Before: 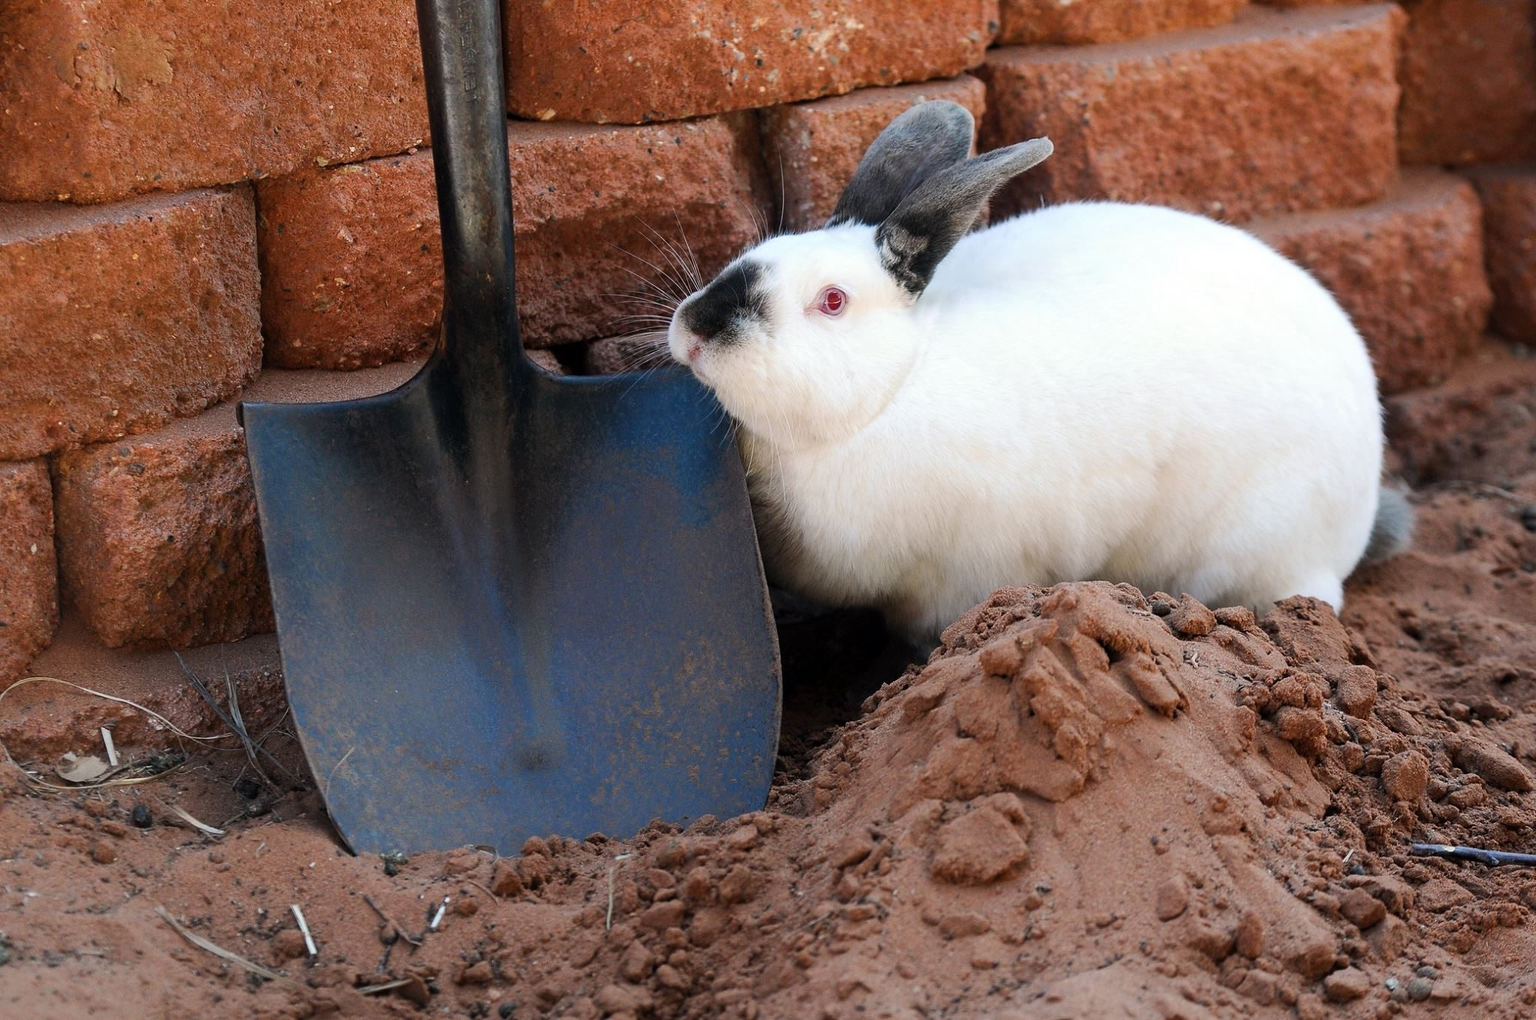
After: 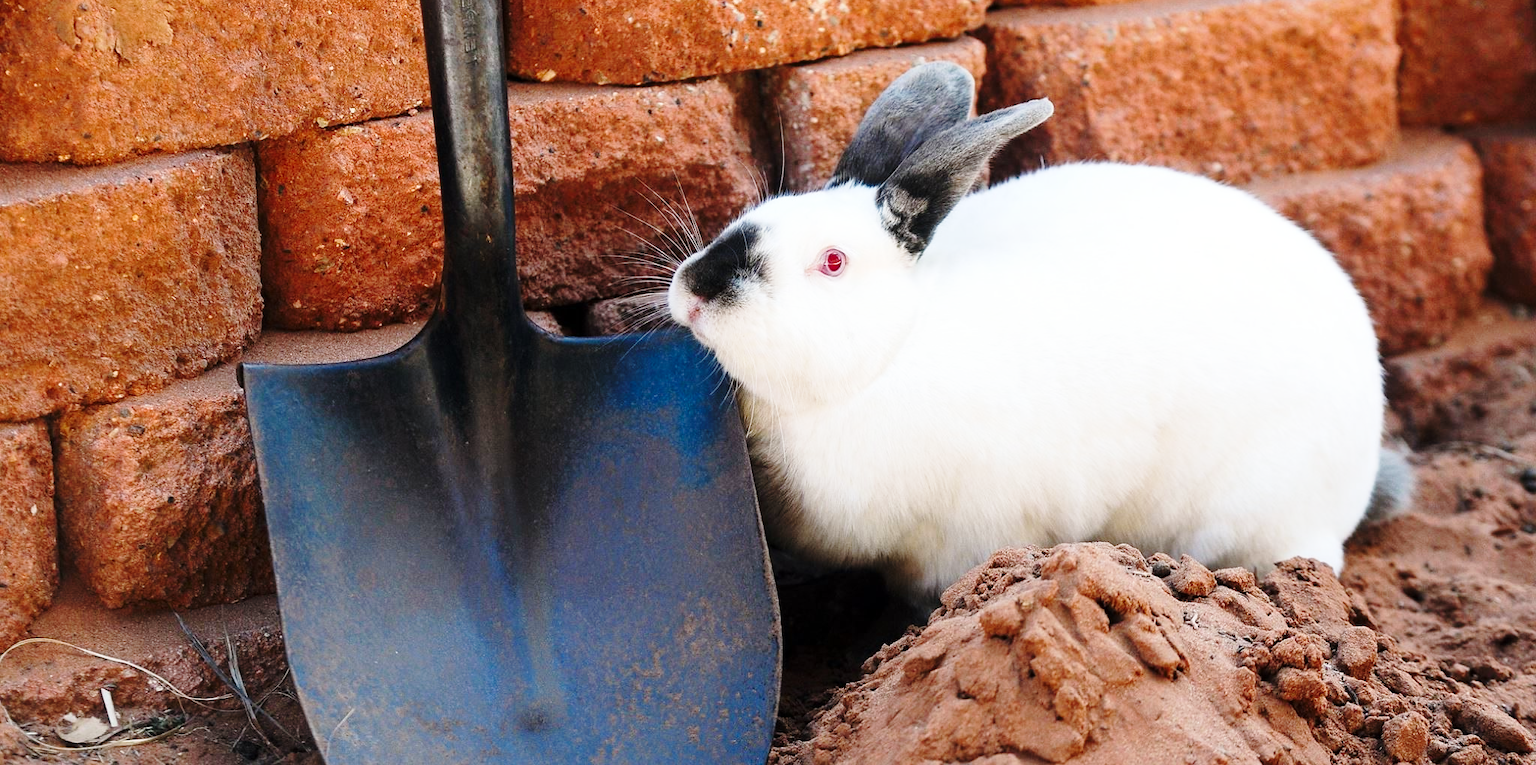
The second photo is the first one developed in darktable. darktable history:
crop: top 3.857%, bottom 21.132%
base curve: curves: ch0 [(0, 0) (0.028, 0.03) (0.121, 0.232) (0.46, 0.748) (0.859, 0.968) (1, 1)], preserve colors none
